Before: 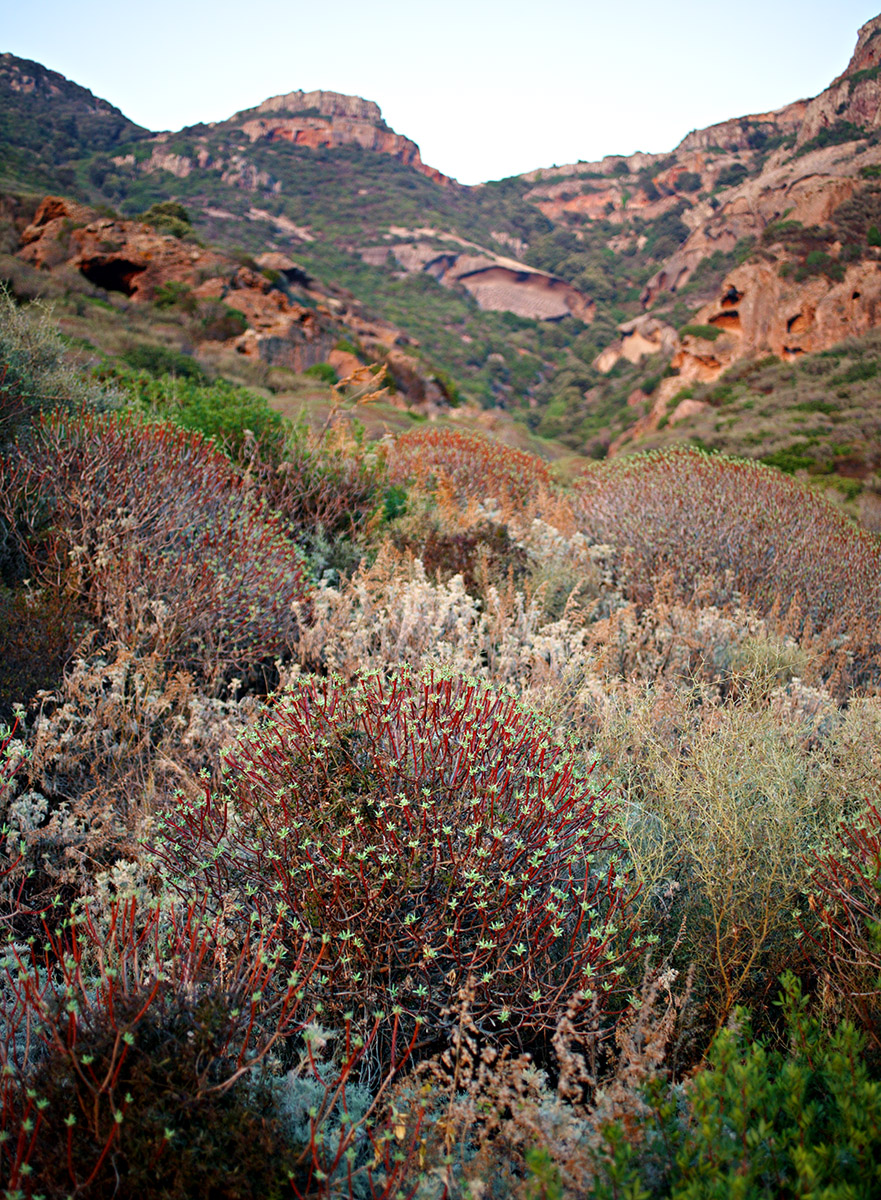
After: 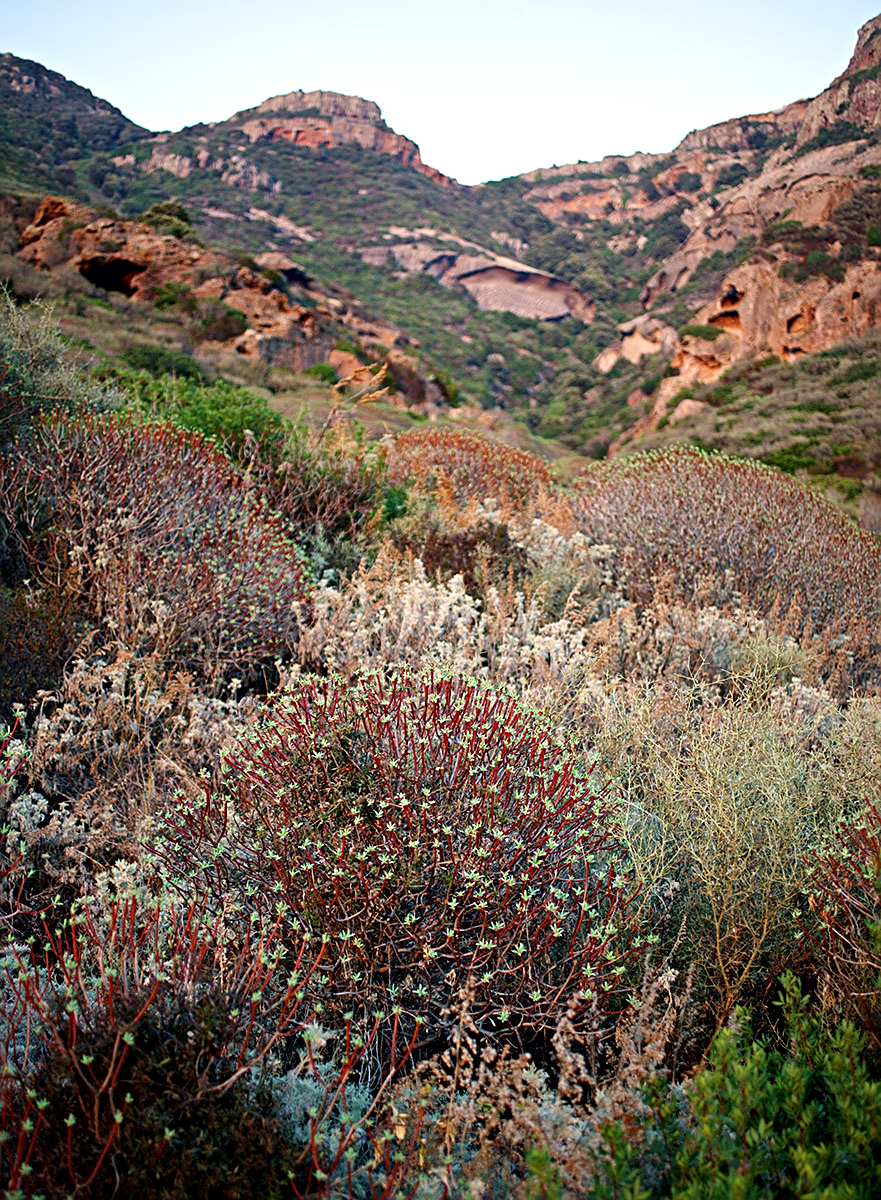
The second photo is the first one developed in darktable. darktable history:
local contrast: mode bilateral grid, contrast 21, coarseness 51, detail 132%, midtone range 0.2
sharpen: on, module defaults
